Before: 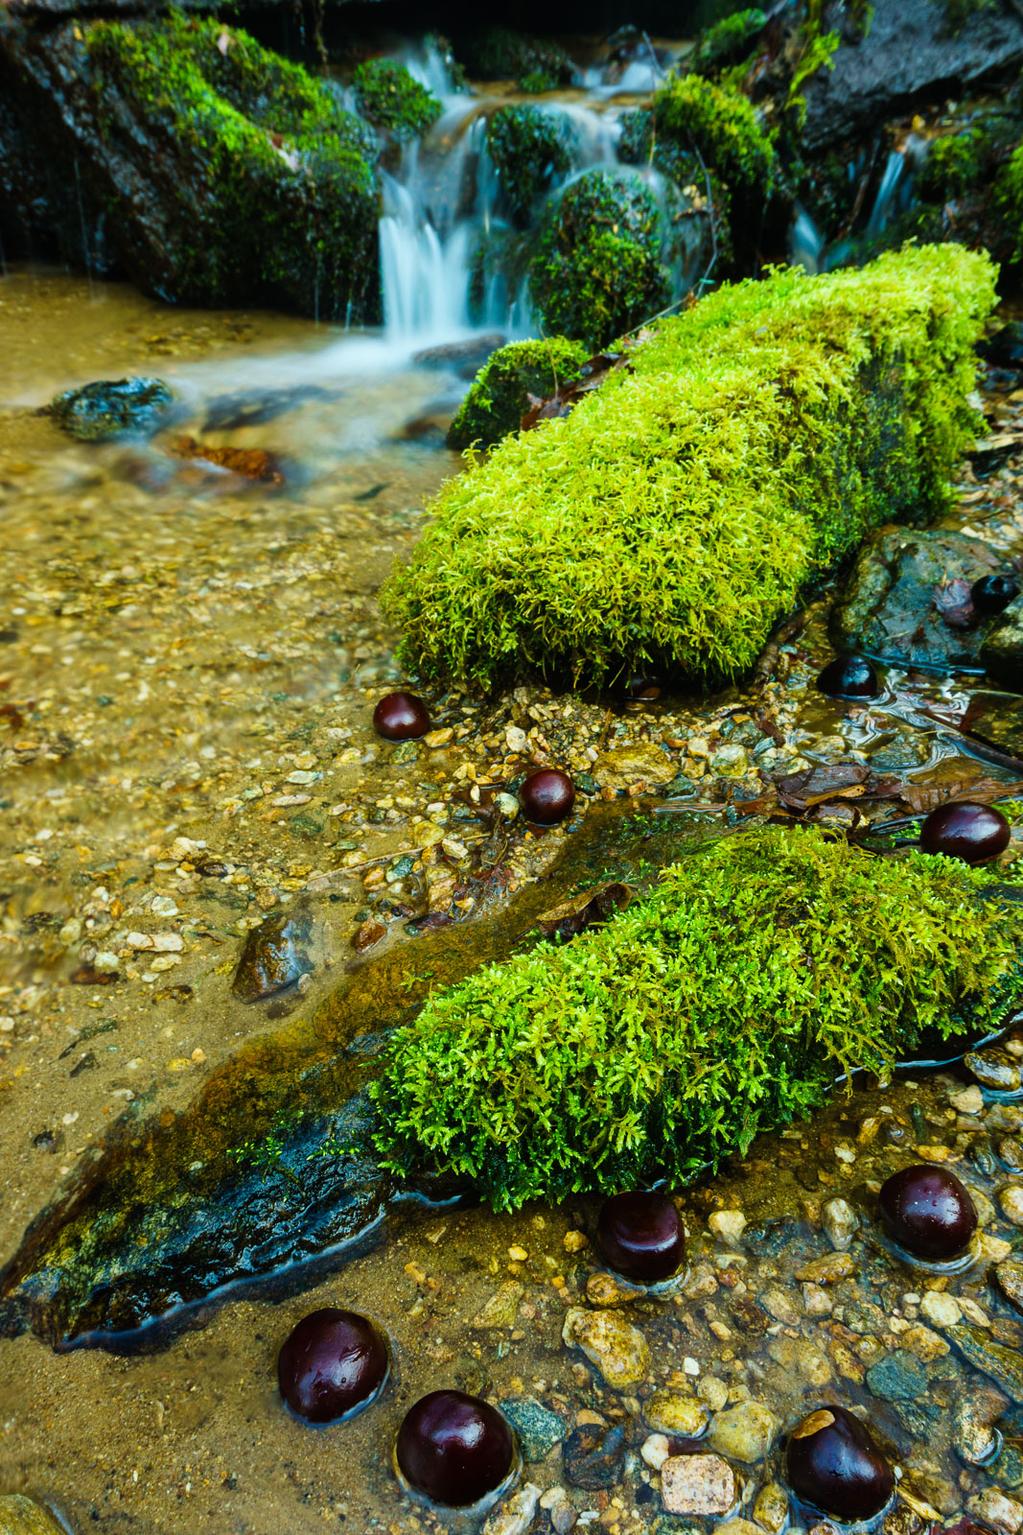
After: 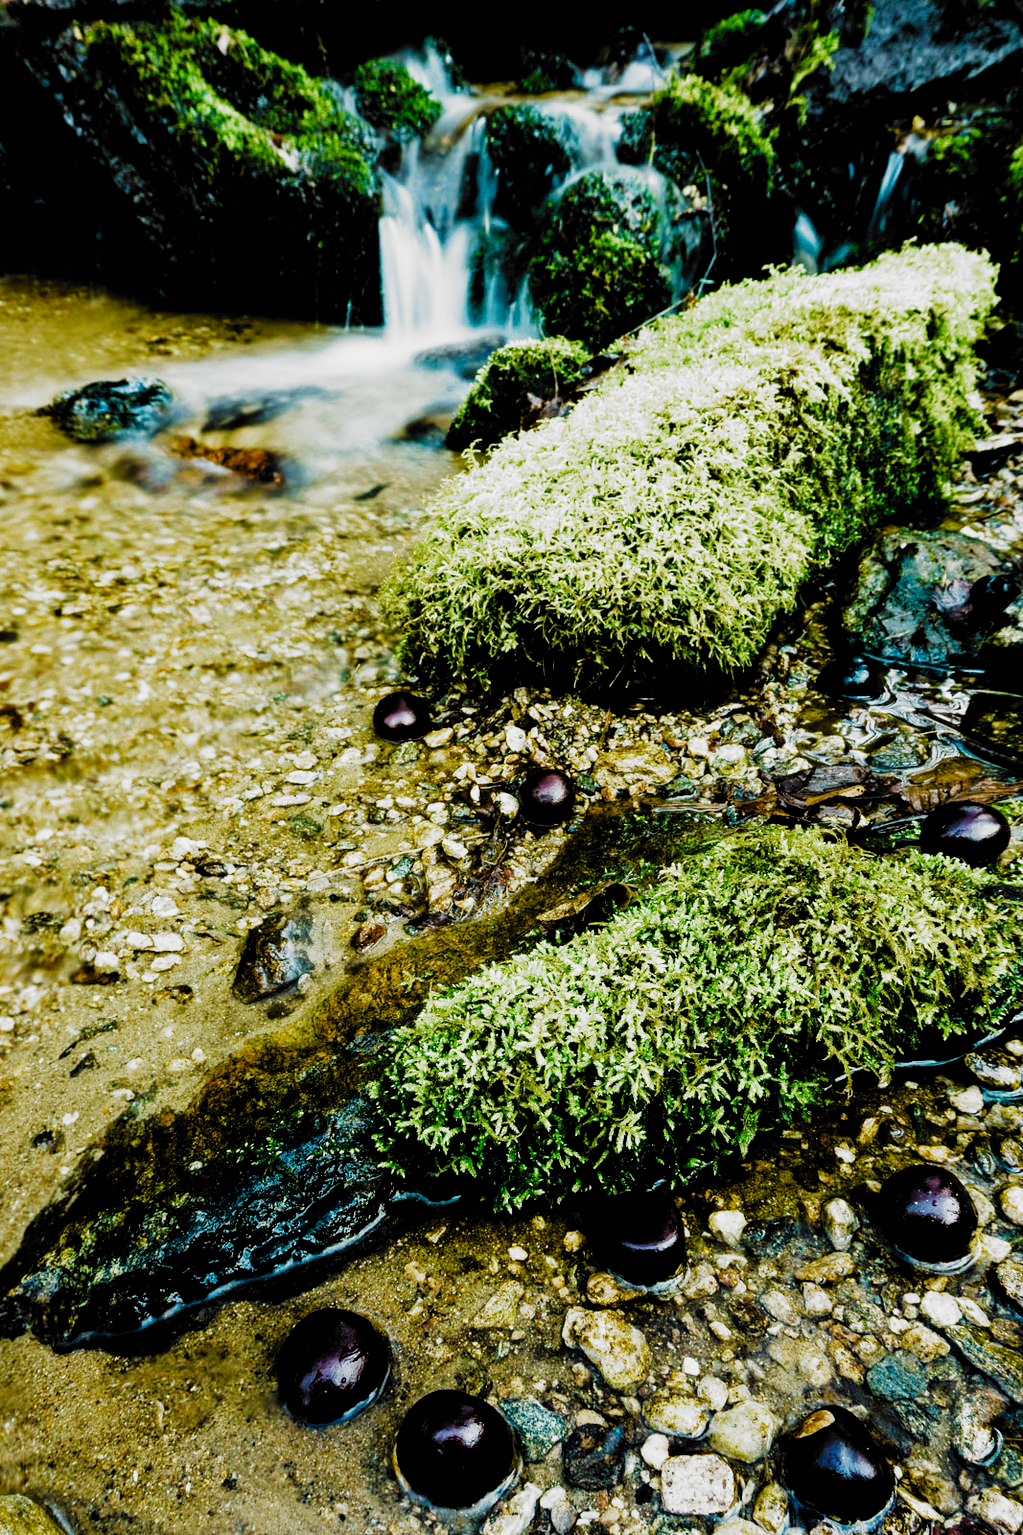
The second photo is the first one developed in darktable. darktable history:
color zones: curves: ch0 [(0, 0.5) (0.143, 0.5) (0.286, 0.5) (0.429, 0.5) (0.62, 0.489) (0.714, 0.445) (0.844, 0.496) (1, 0.5)]; ch1 [(0, 0.5) (0.143, 0.5) (0.286, 0.5) (0.429, 0.5) (0.571, 0.5) (0.714, 0.523) (0.857, 0.5) (1, 0.5)]
tone equalizer: -8 EV -1.09 EV, -7 EV -1.01 EV, -6 EV -0.827 EV, -5 EV -0.588 EV, -3 EV 0.594 EV, -2 EV 0.87 EV, -1 EV 1 EV, +0 EV 1.08 EV, edges refinement/feathering 500, mask exposure compensation -1.57 EV, preserve details no
filmic rgb: black relative exposure -5.05 EV, white relative exposure 3.98 EV, hardness 2.89, contrast 1.095, highlights saturation mix -20.48%, add noise in highlights 0.002, preserve chrominance no, color science v3 (2019), use custom middle-gray values true, contrast in highlights soft
